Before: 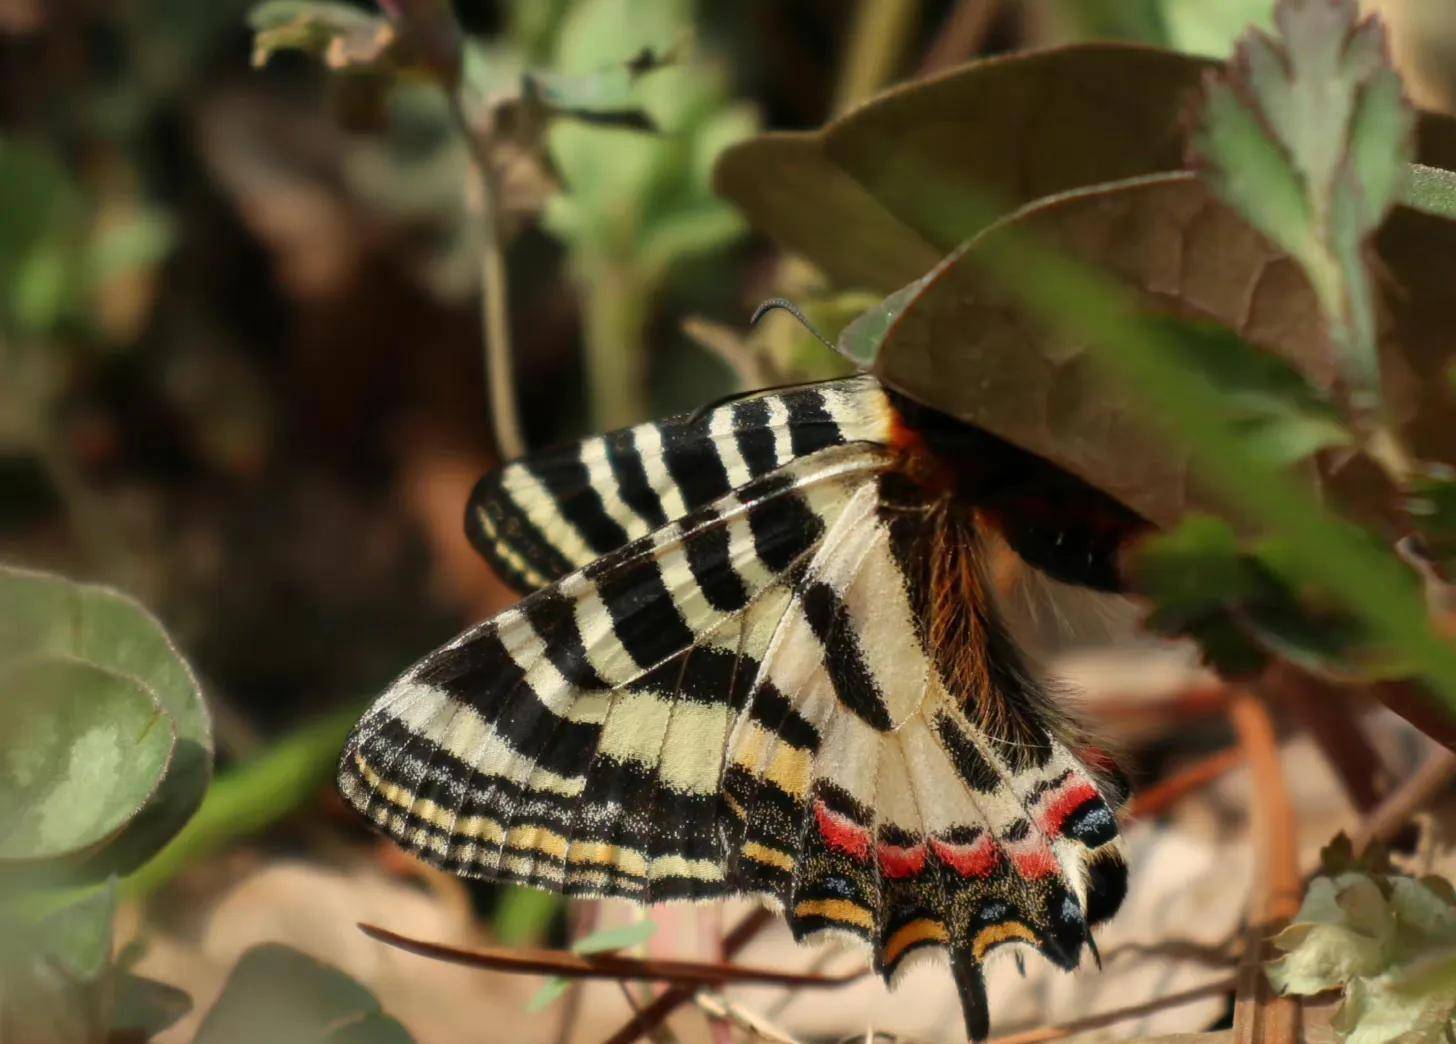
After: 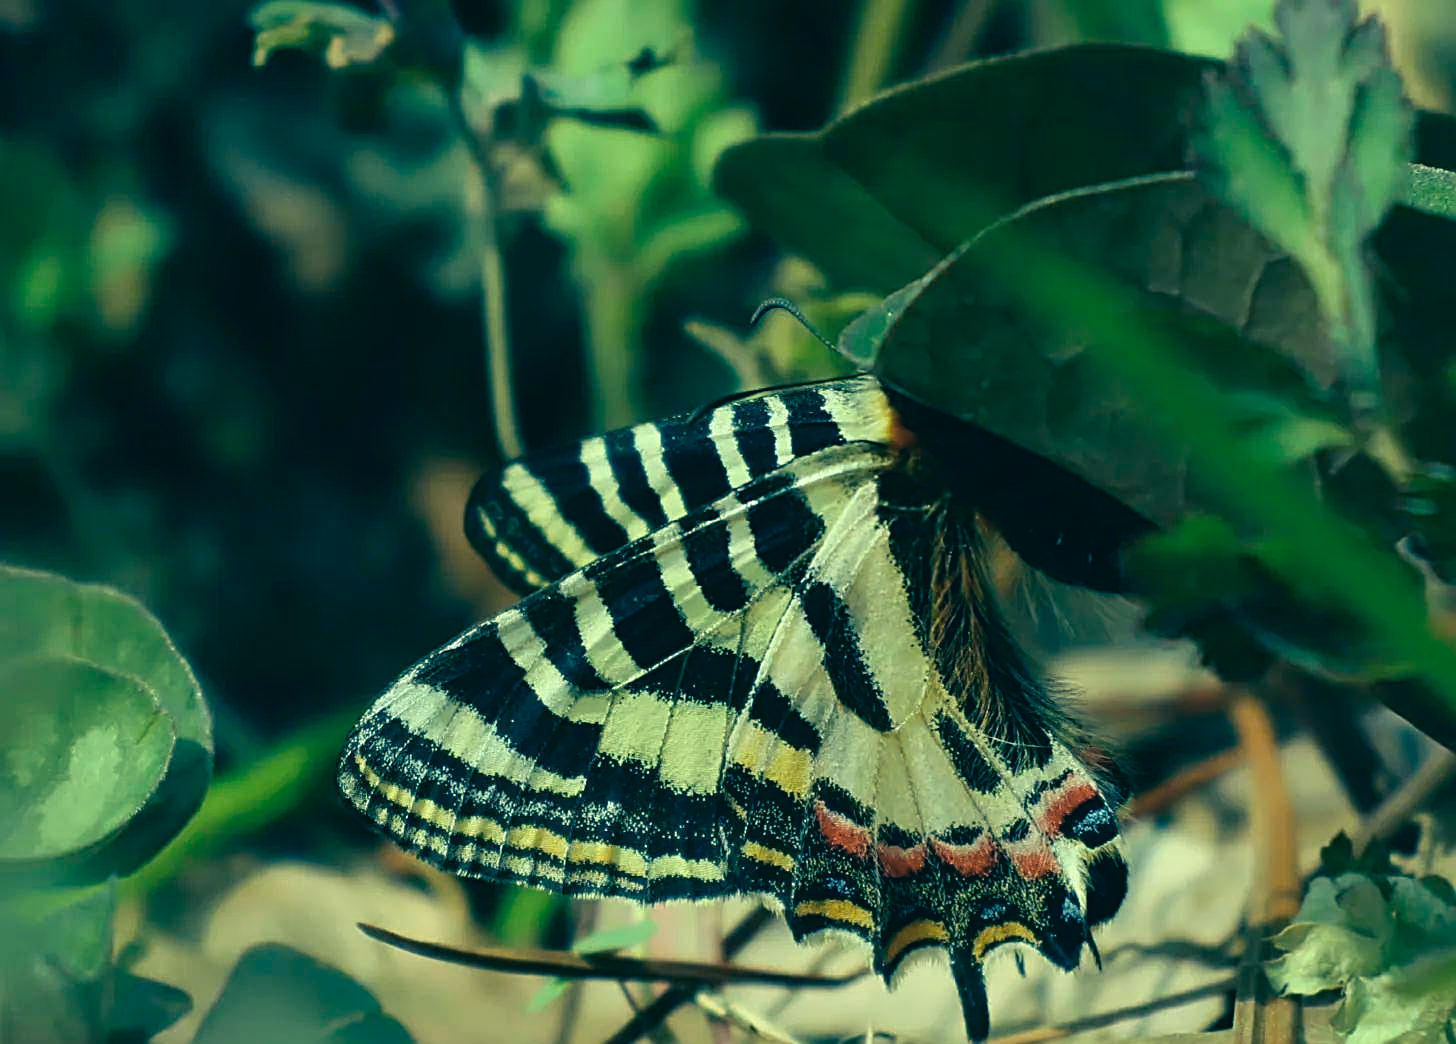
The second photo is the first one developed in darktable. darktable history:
color correction: highlights a* -19.55, highlights b* 9.8, shadows a* -20.3, shadows b* -10.38
color balance rgb: shadows lift › luminance -41.109%, shadows lift › chroma 14.481%, shadows lift › hue 257.14°, perceptual saturation grading › global saturation -3.021%, global vibrance 19.74%
sharpen: radius 2.621, amount 0.699
